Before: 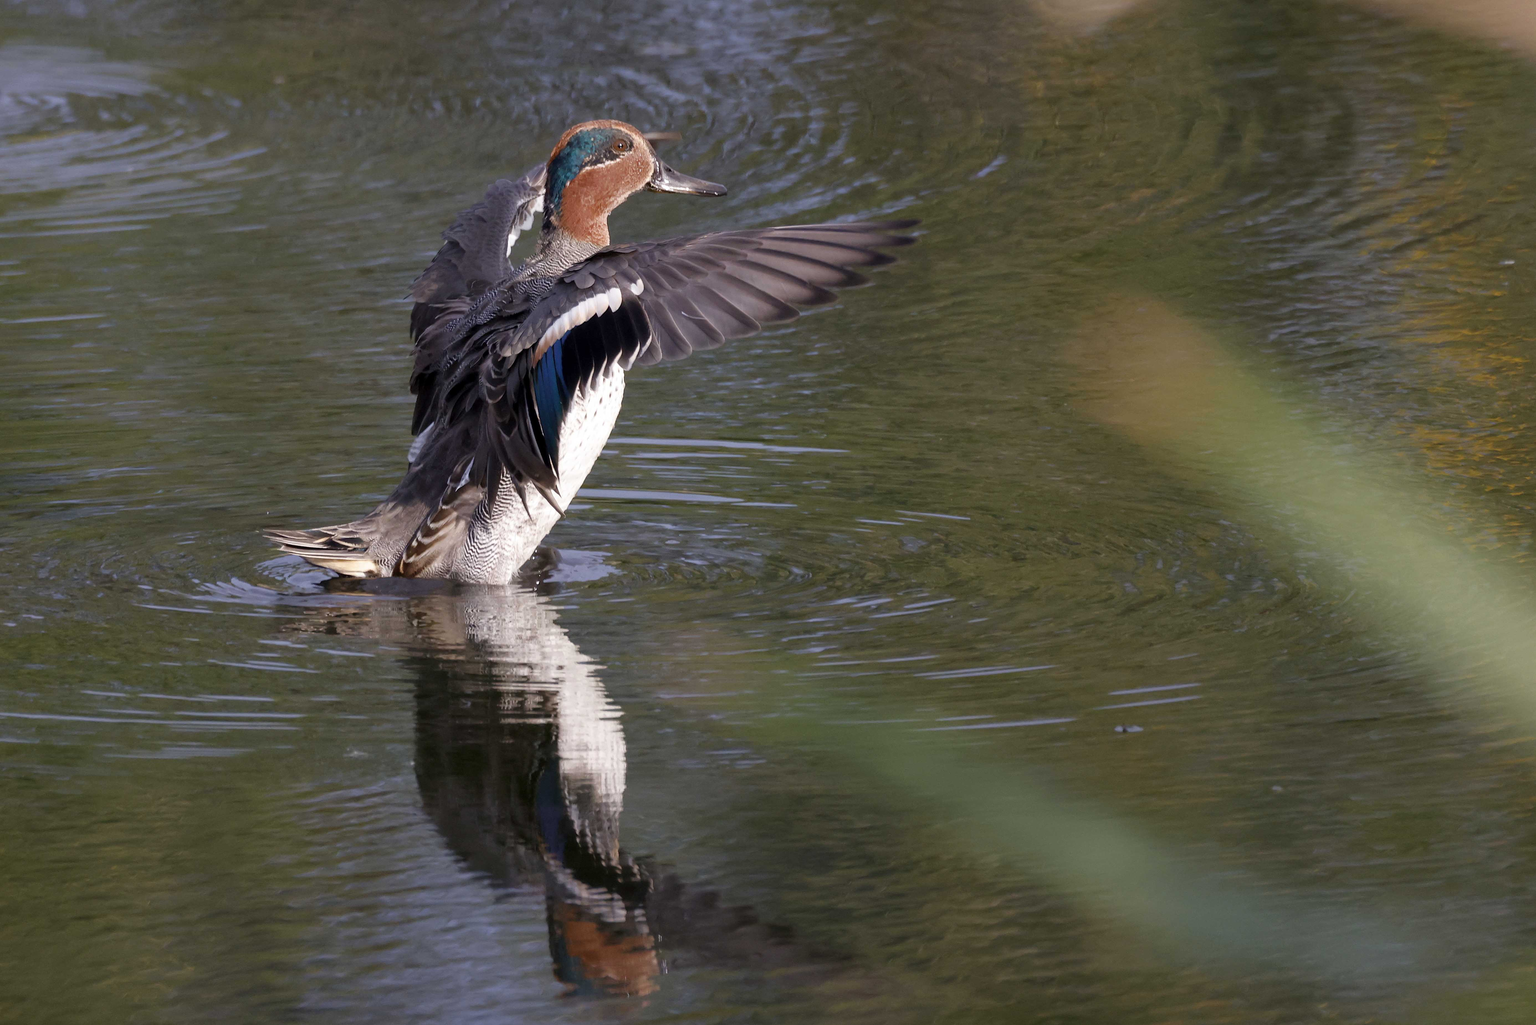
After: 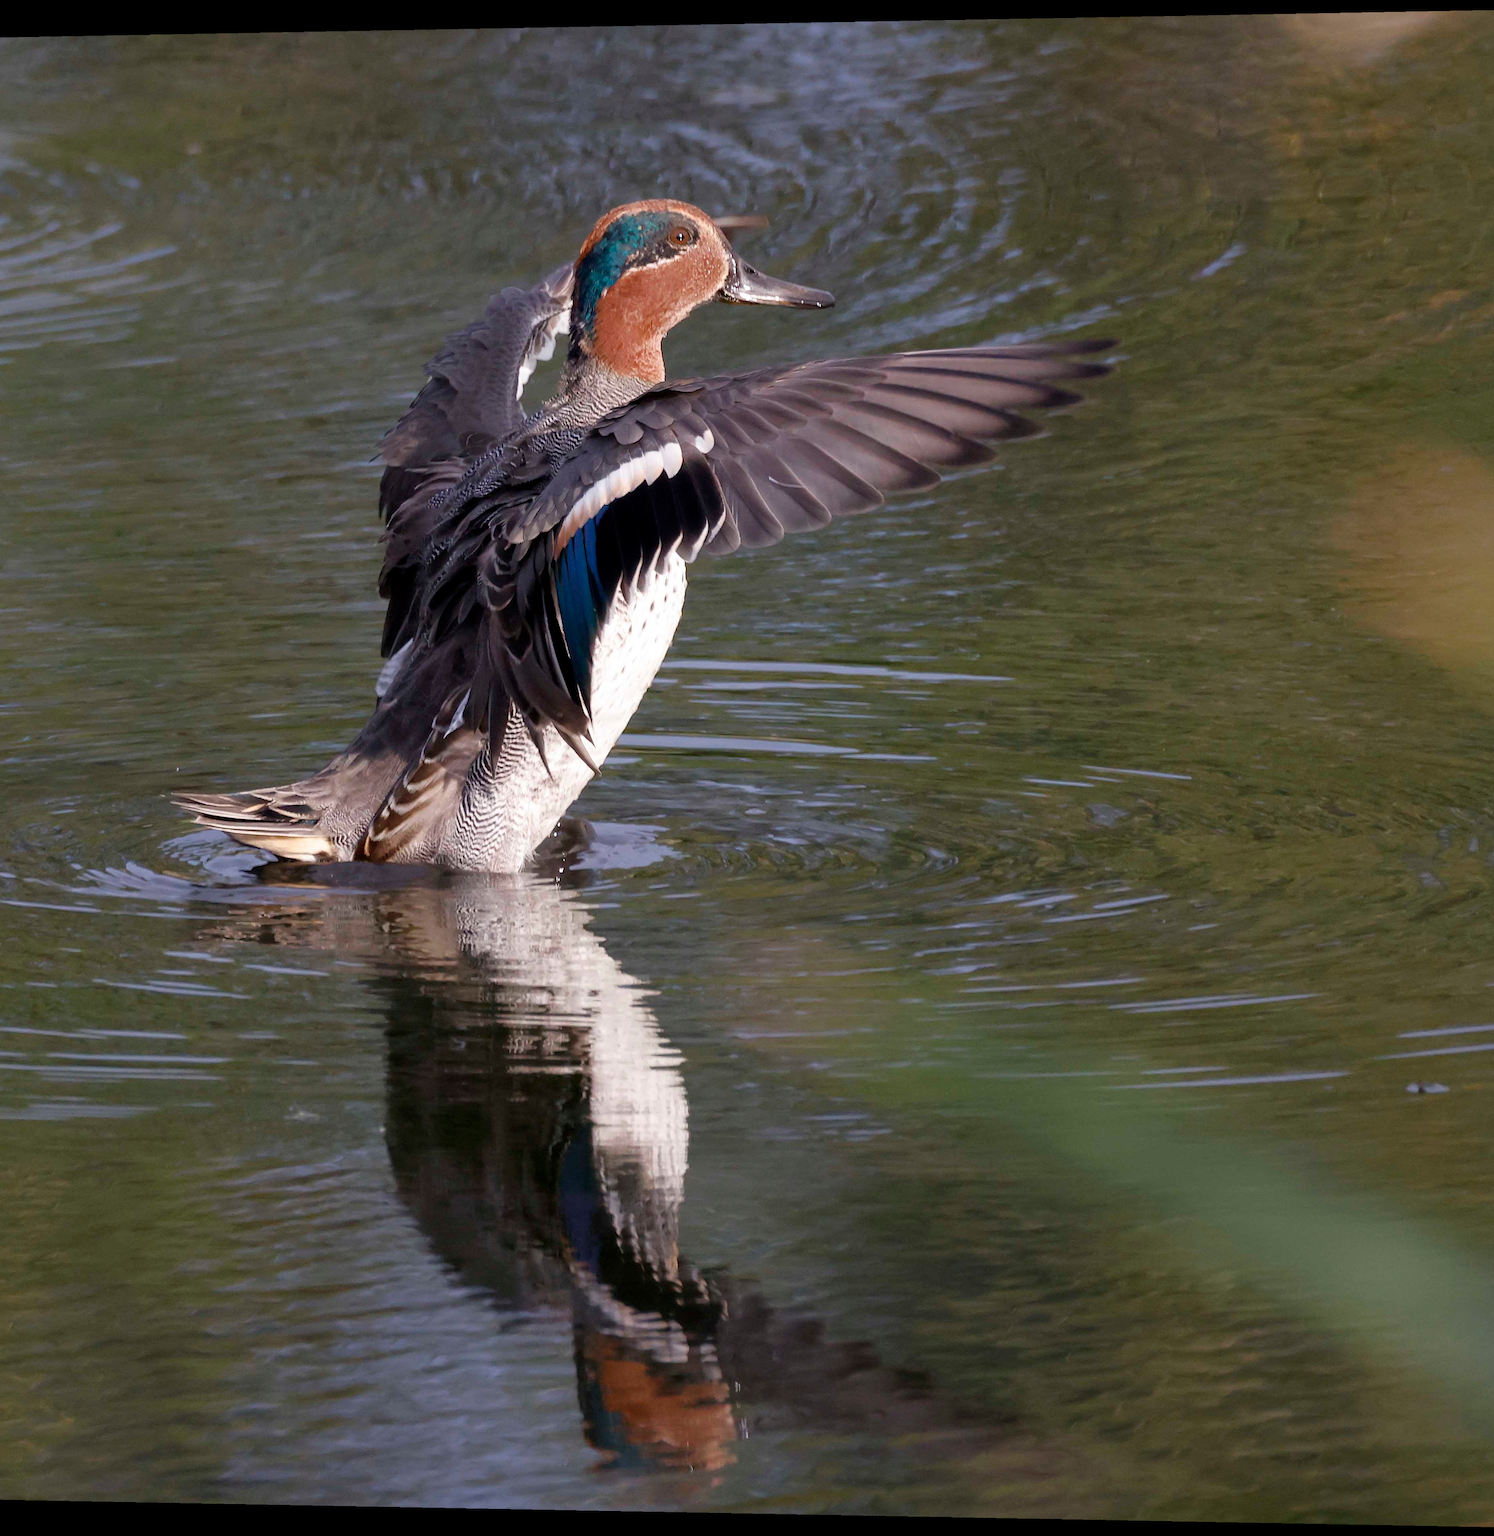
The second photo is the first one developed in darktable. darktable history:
rotate and perspective: lens shift (horizontal) -0.055, automatic cropping off
crop and rotate: left 8.786%, right 24.548%
